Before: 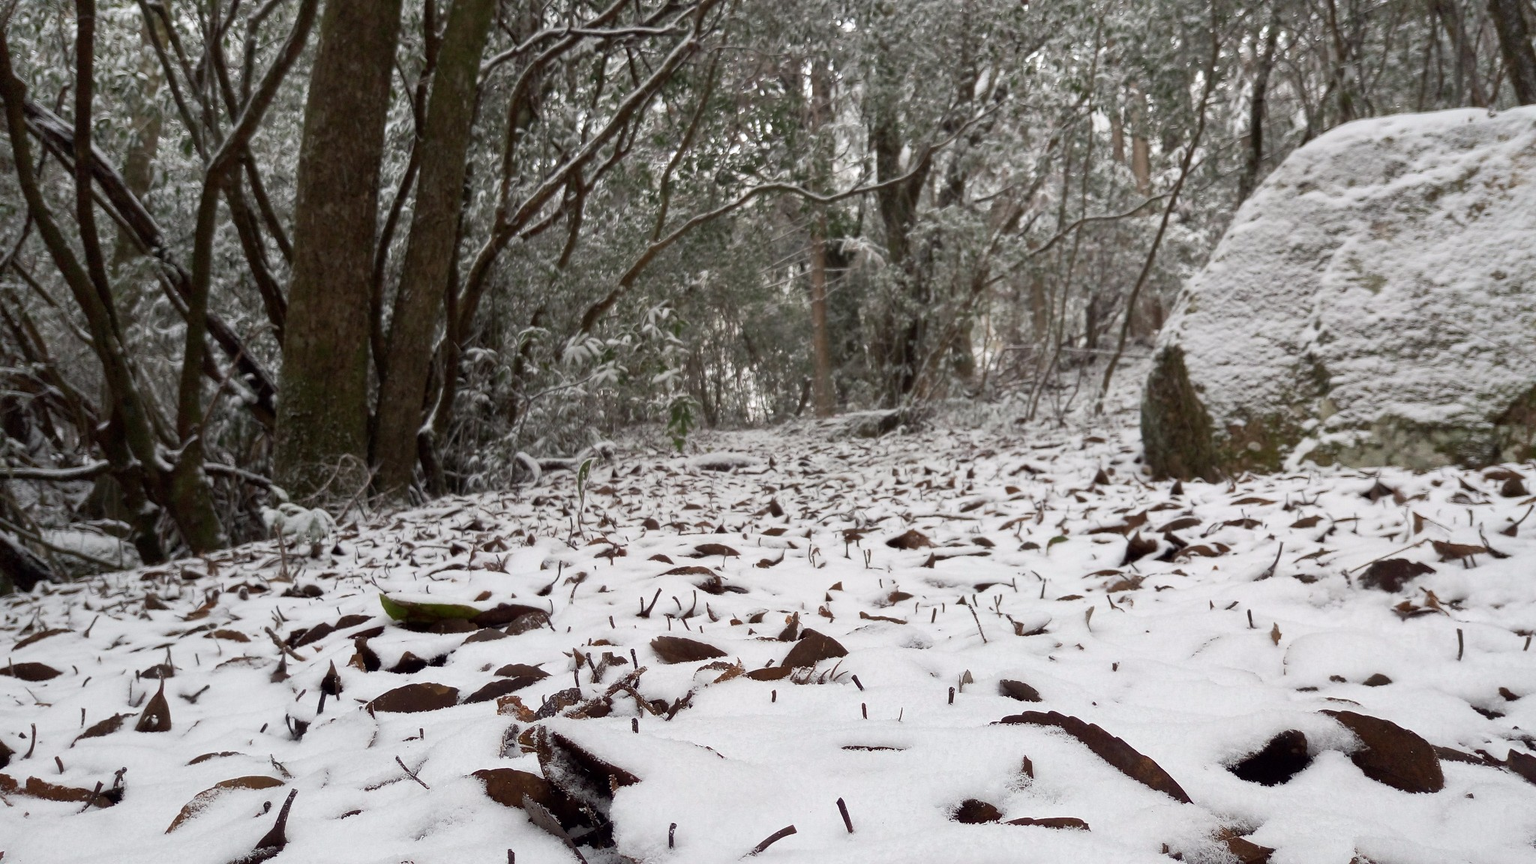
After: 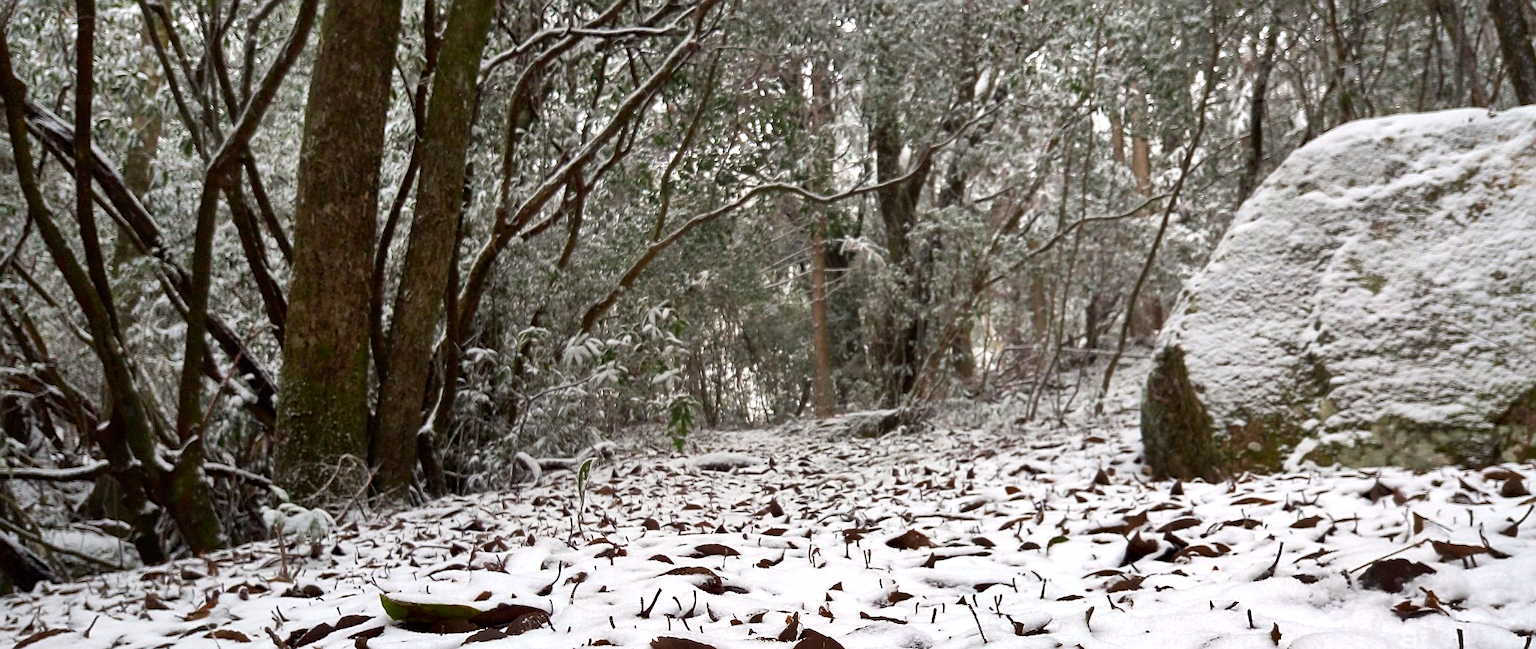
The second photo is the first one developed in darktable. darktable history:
exposure: exposure -0.04 EV, compensate exposure bias true, compensate highlight preservation false
shadows and highlights: shadows 52.7, soften with gaussian
crop: bottom 24.74%
tone equalizer: -8 EV -0.385 EV, -7 EV -0.361 EV, -6 EV -0.366 EV, -5 EV -0.226 EV, -3 EV 0.205 EV, -2 EV 0.326 EV, -1 EV 0.374 EV, +0 EV 0.427 EV
sharpen: on, module defaults
contrast brightness saturation: brightness -0.03, saturation 0.349
